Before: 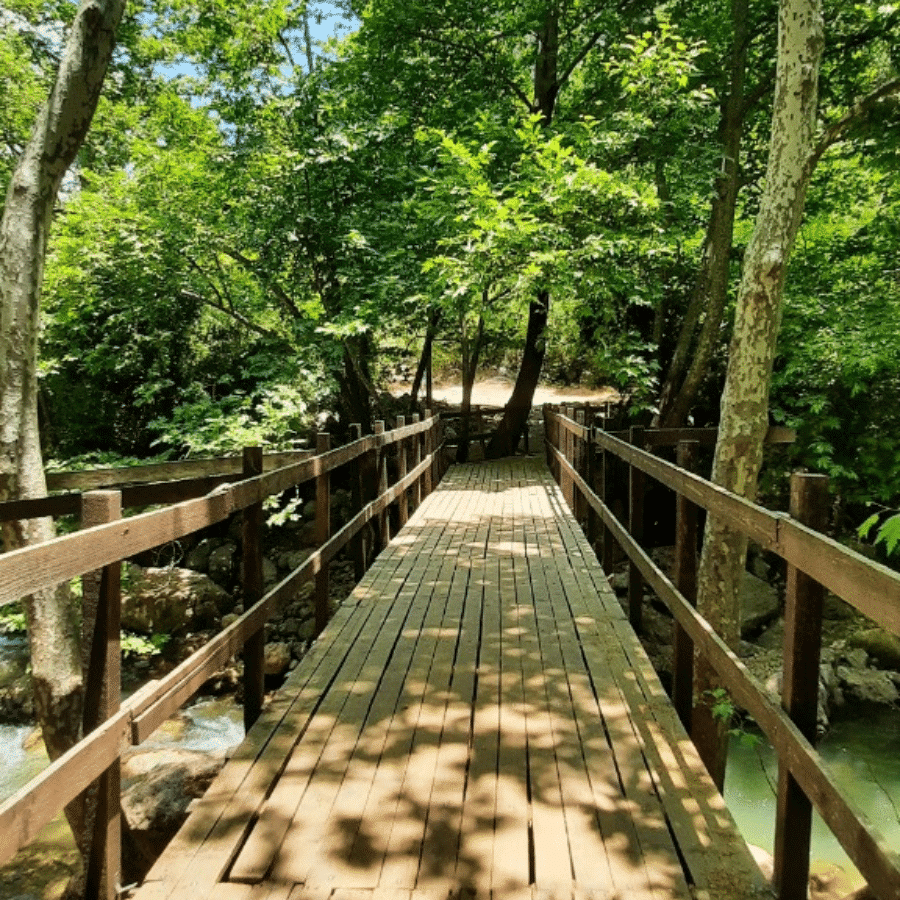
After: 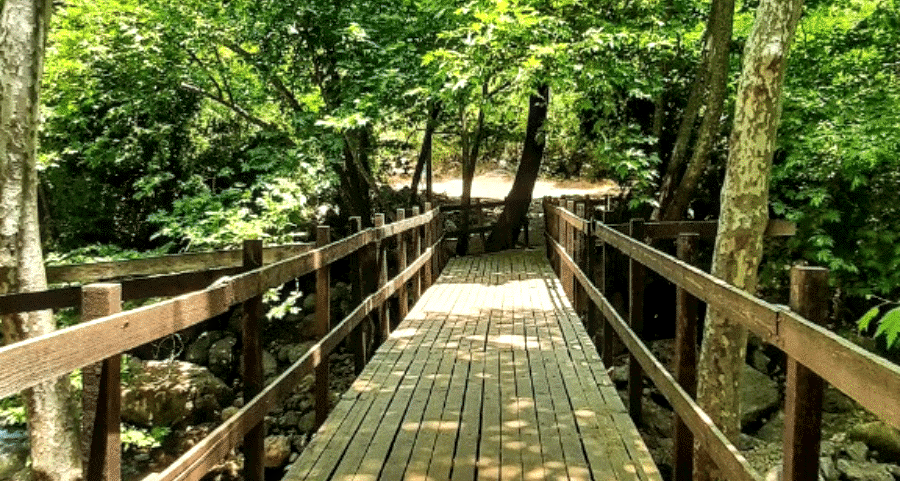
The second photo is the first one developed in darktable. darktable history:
crop and rotate: top 23.043%, bottom 23.437%
local contrast: on, module defaults
exposure: black level correction 0.001, exposure 0.5 EV, compensate exposure bias true, compensate highlight preservation false
